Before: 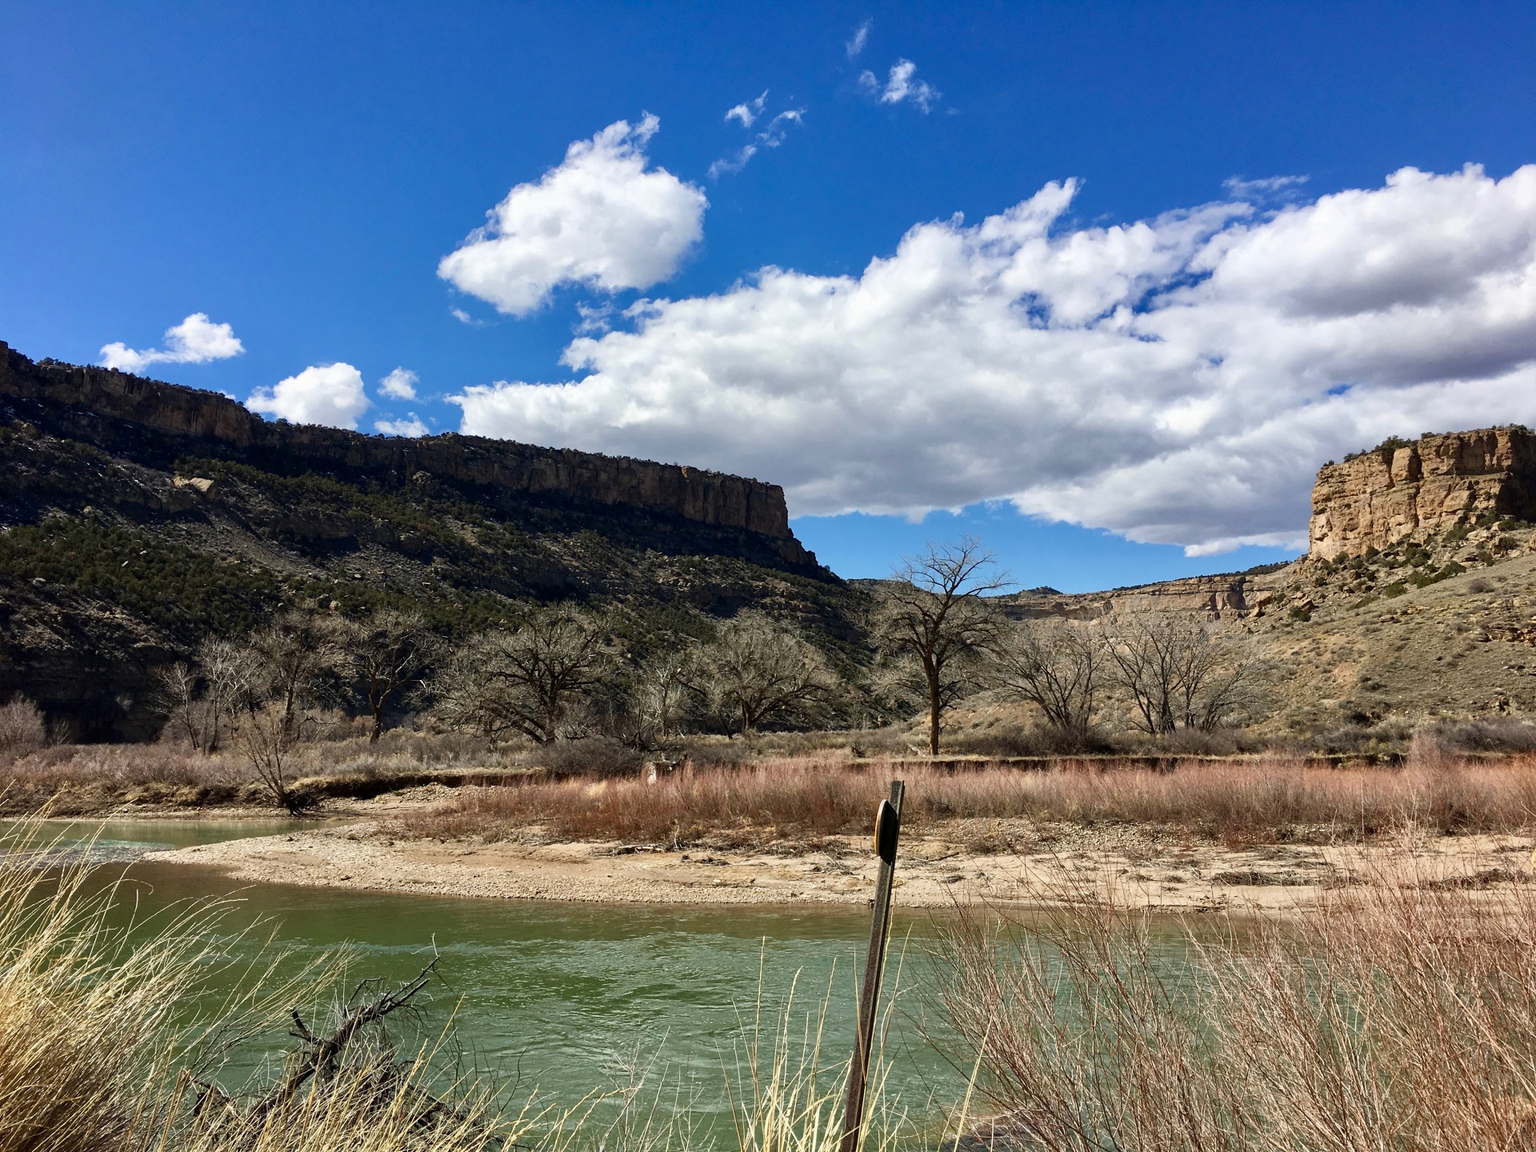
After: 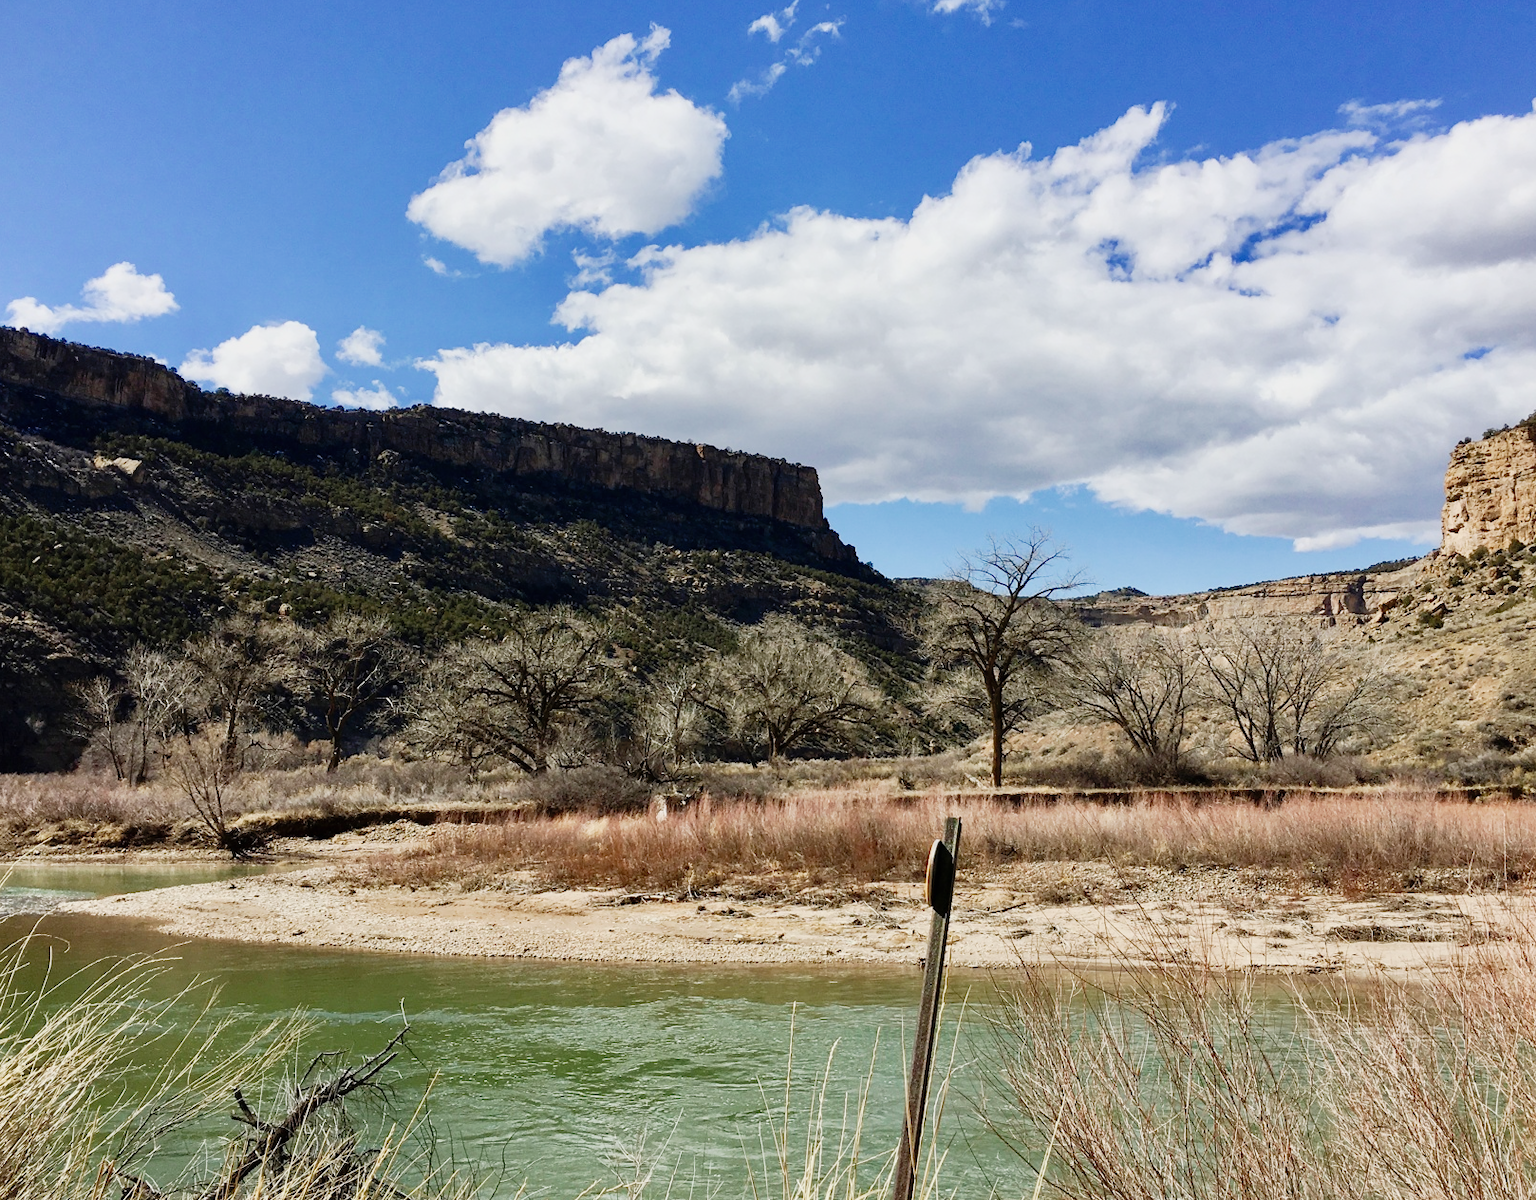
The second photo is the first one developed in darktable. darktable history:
crop: left 6.156%, top 7.992%, right 9.551%, bottom 4.118%
tone curve: curves: ch0 [(0, 0.005) (0.103, 0.097) (0.18, 0.207) (0.384, 0.465) (0.491, 0.585) (0.629, 0.726) (0.84, 0.866) (1, 0.947)]; ch1 [(0, 0) (0.172, 0.123) (0.324, 0.253) (0.396, 0.388) (0.478, 0.461) (0.499, 0.497) (0.532, 0.515) (0.57, 0.584) (0.635, 0.675) (0.805, 0.892) (1, 1)]; ch2 [(0, 0) (0.411, 0.424) (0.496, 0.501) (0.515, 0.507) (0.553, 0.562) (0.604, 0.642) (0.708, 0.768) (0.839, 0.916) (1, 1)], preserve colors none
